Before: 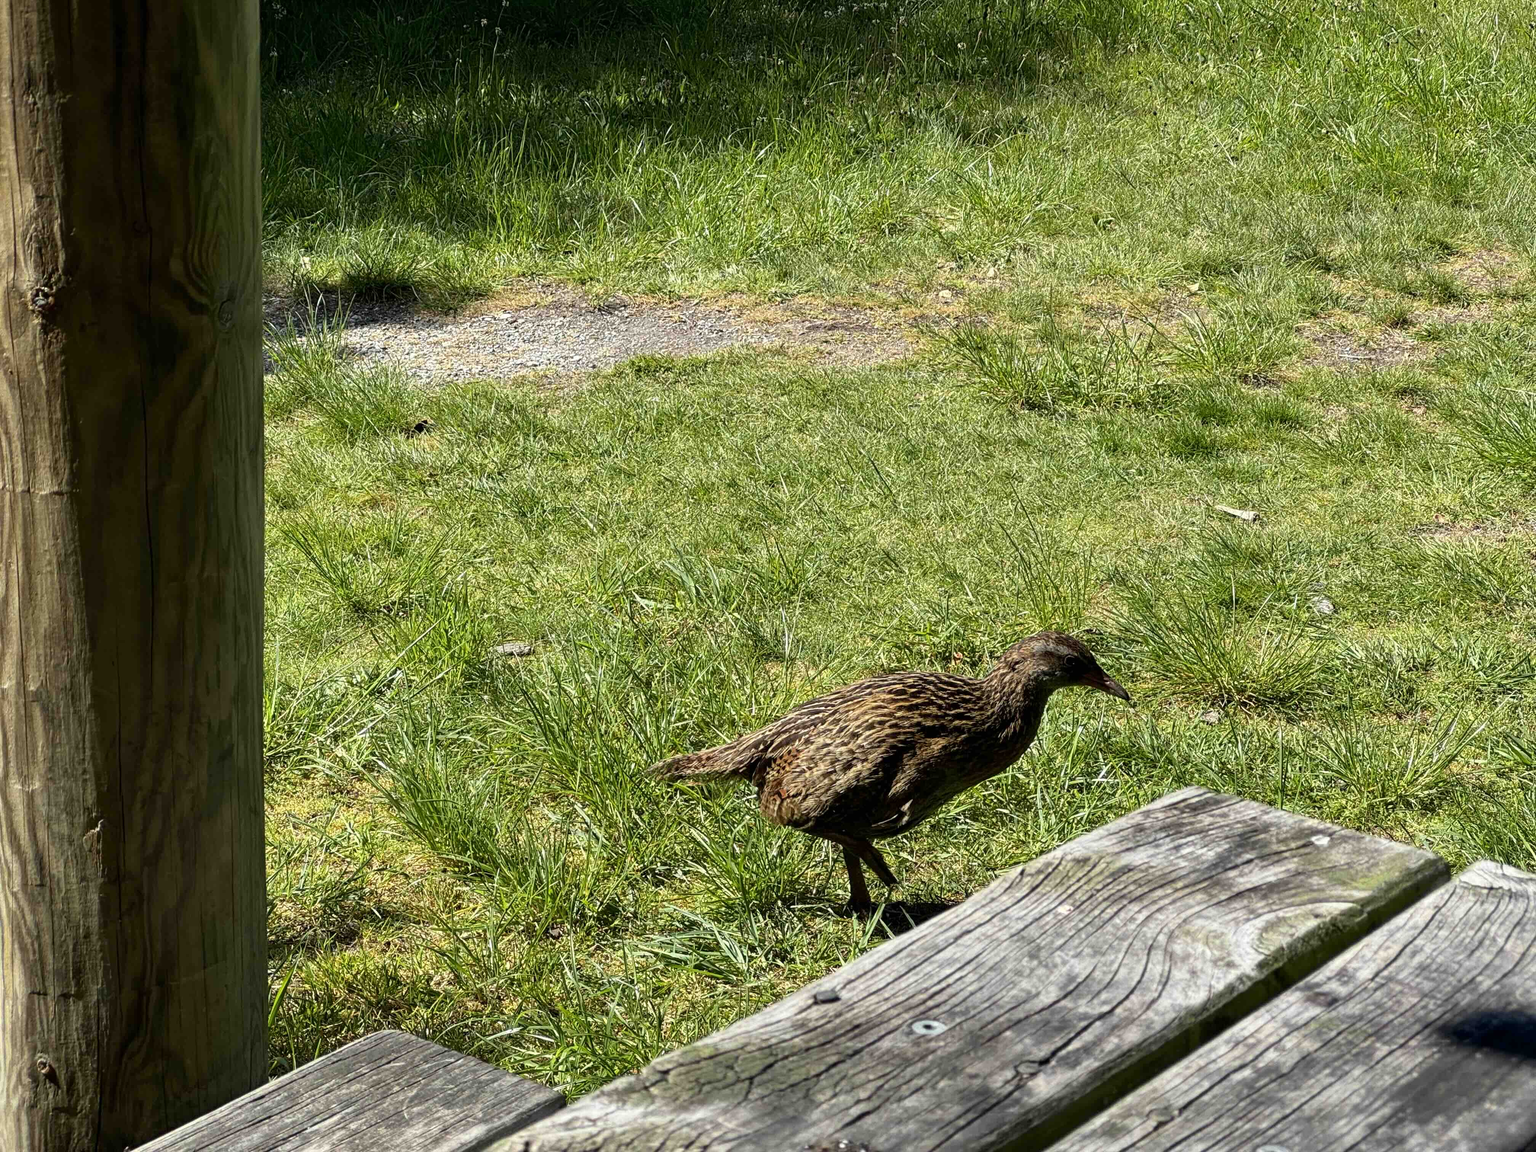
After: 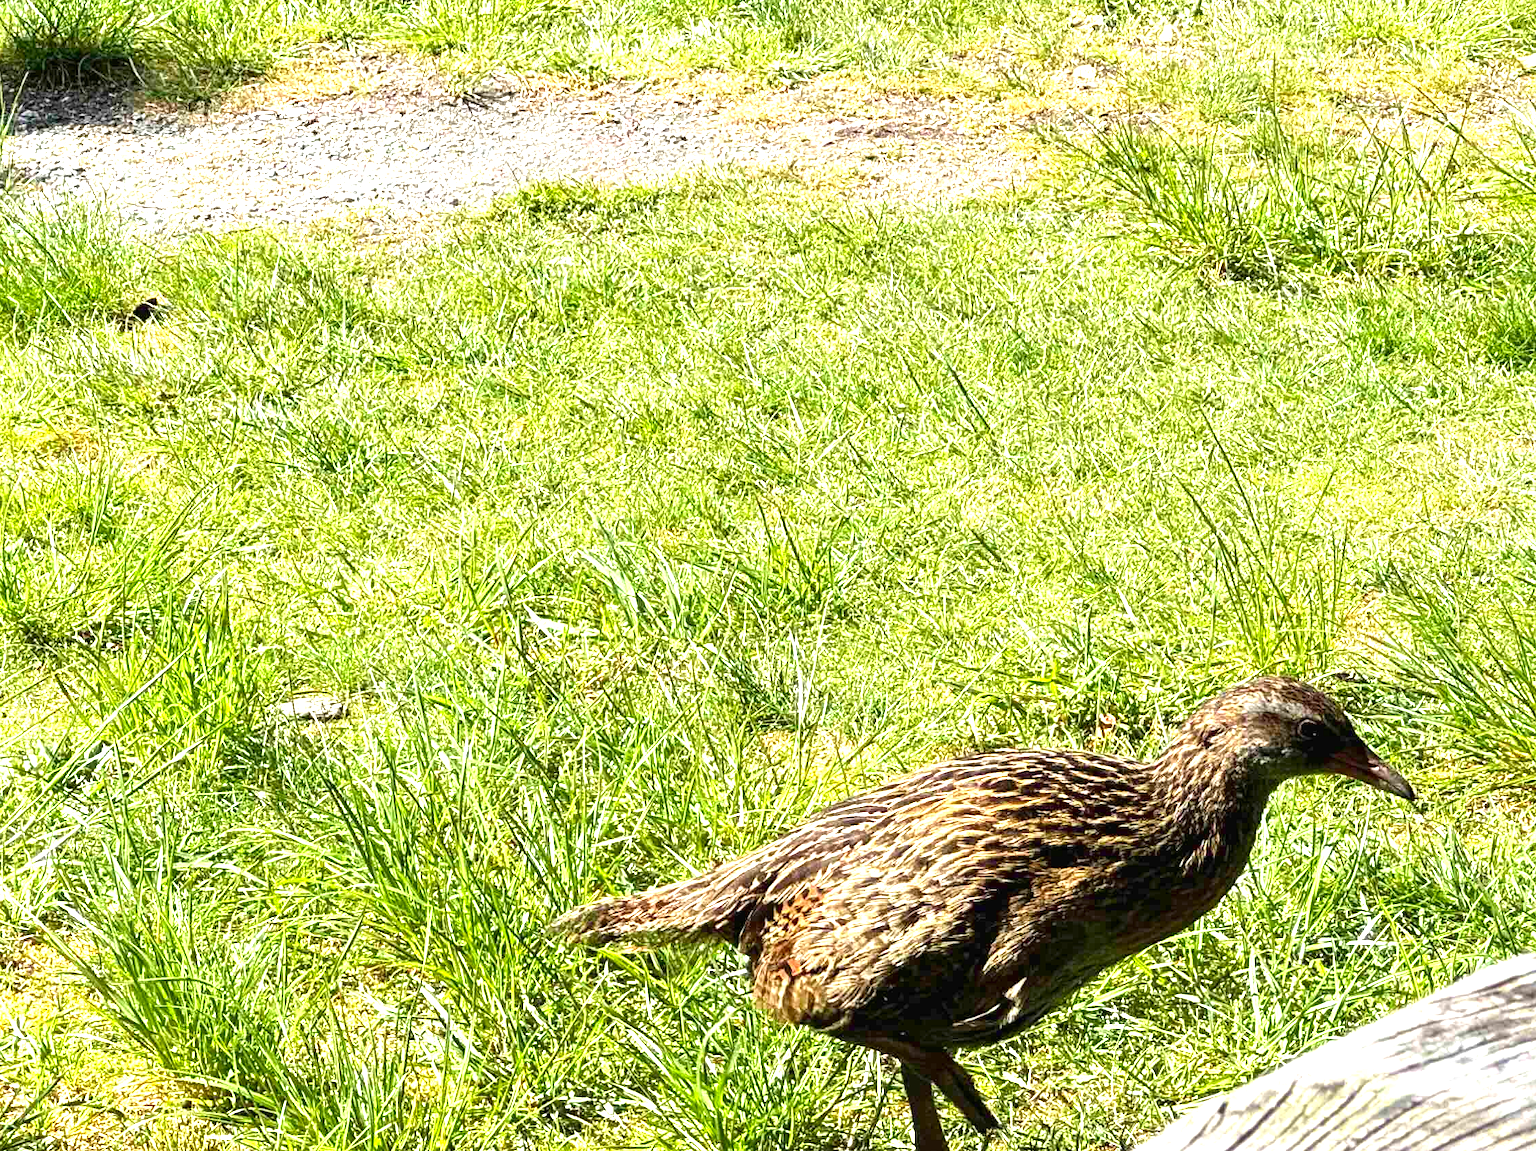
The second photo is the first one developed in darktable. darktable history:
crop and rotate: left 22.13%, top 22.054%, right 22.026%, bottom 22.102%
exposure: black level correction 0, exposure 1.5 EV, compensate highlight preservation false
tone equalizer: on, module defaults
